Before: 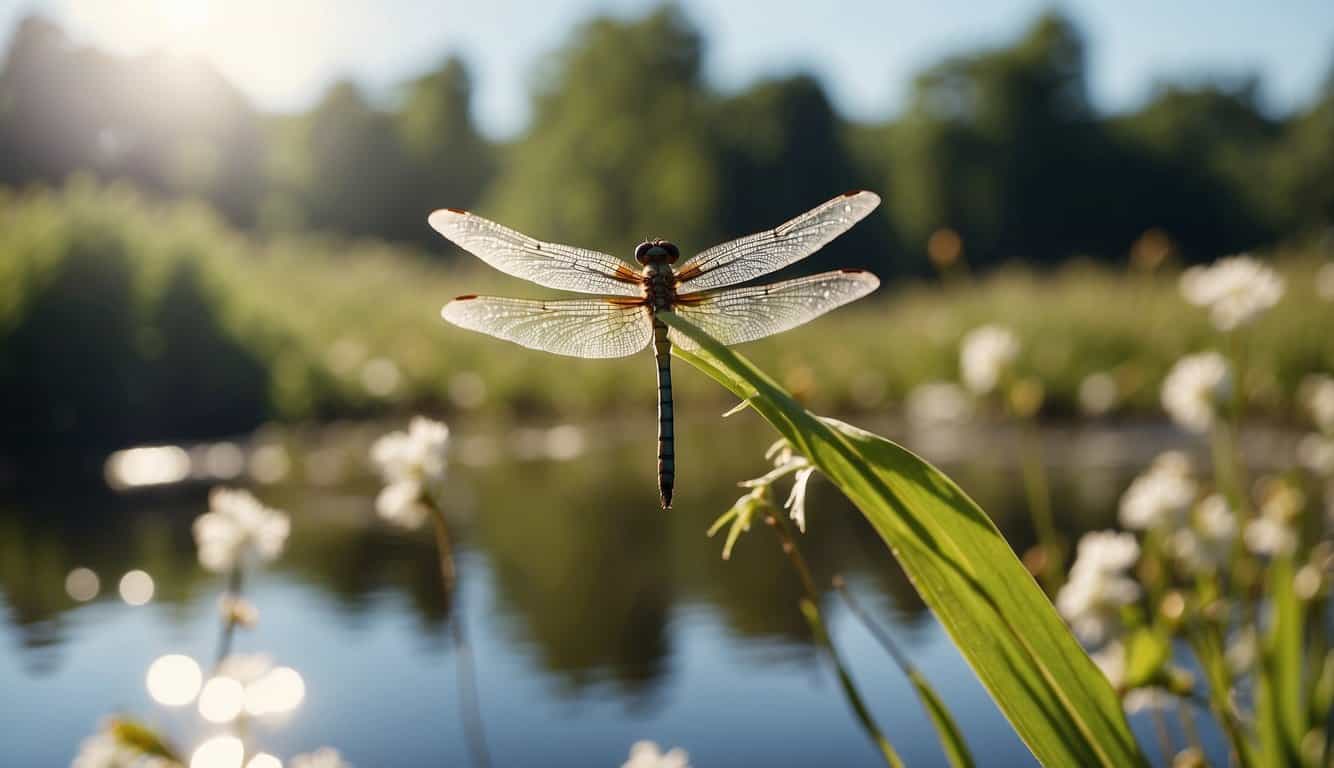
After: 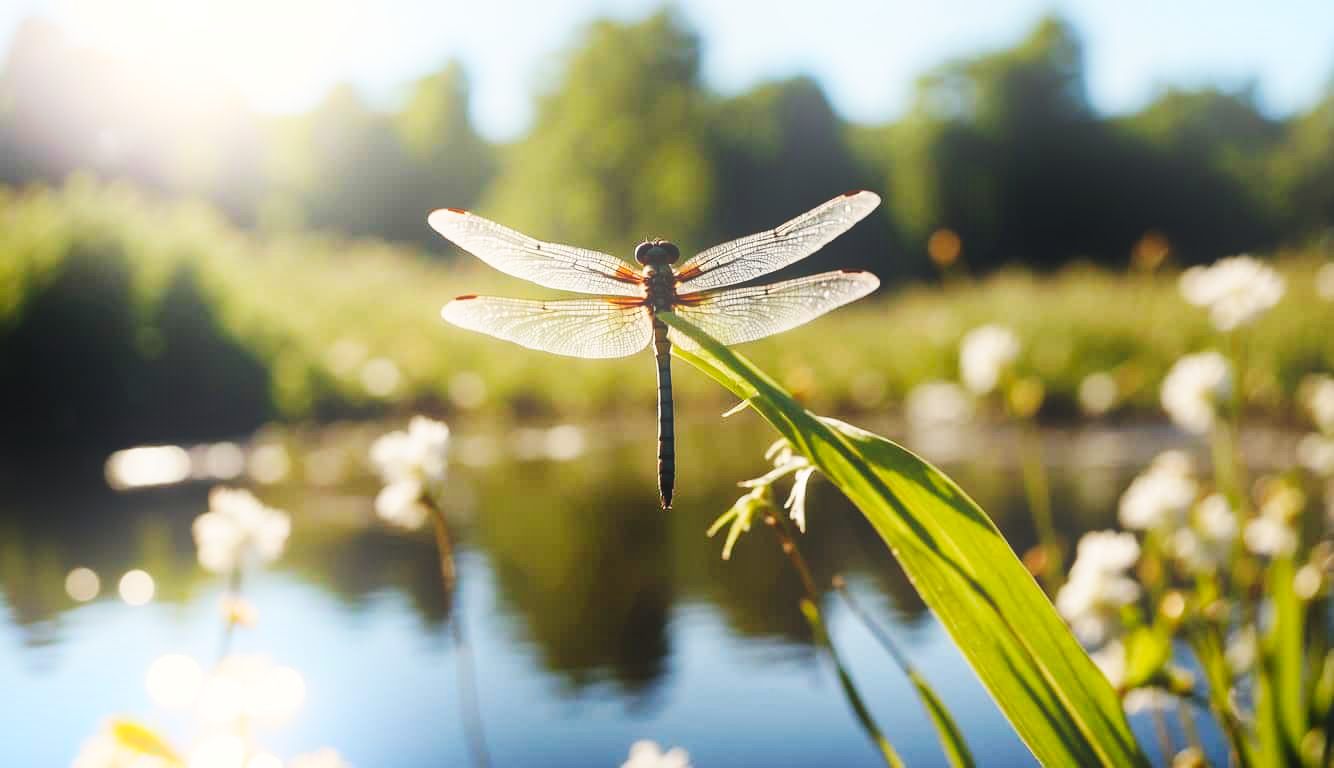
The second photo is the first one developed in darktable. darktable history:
base curve: curves: ch0 [(0, 0) (0.036, 0.025) (0.121, 0.166) (0.206, 0.329) (0.605, 0.79) (1, 1)], preserve colors none
shadows and highlights: radius 331.84, shadows 53.55, highlights -100, compress 94.63%, highlights color adjustment 73.23%, soften with gaussian
bloom: on, module defaults
